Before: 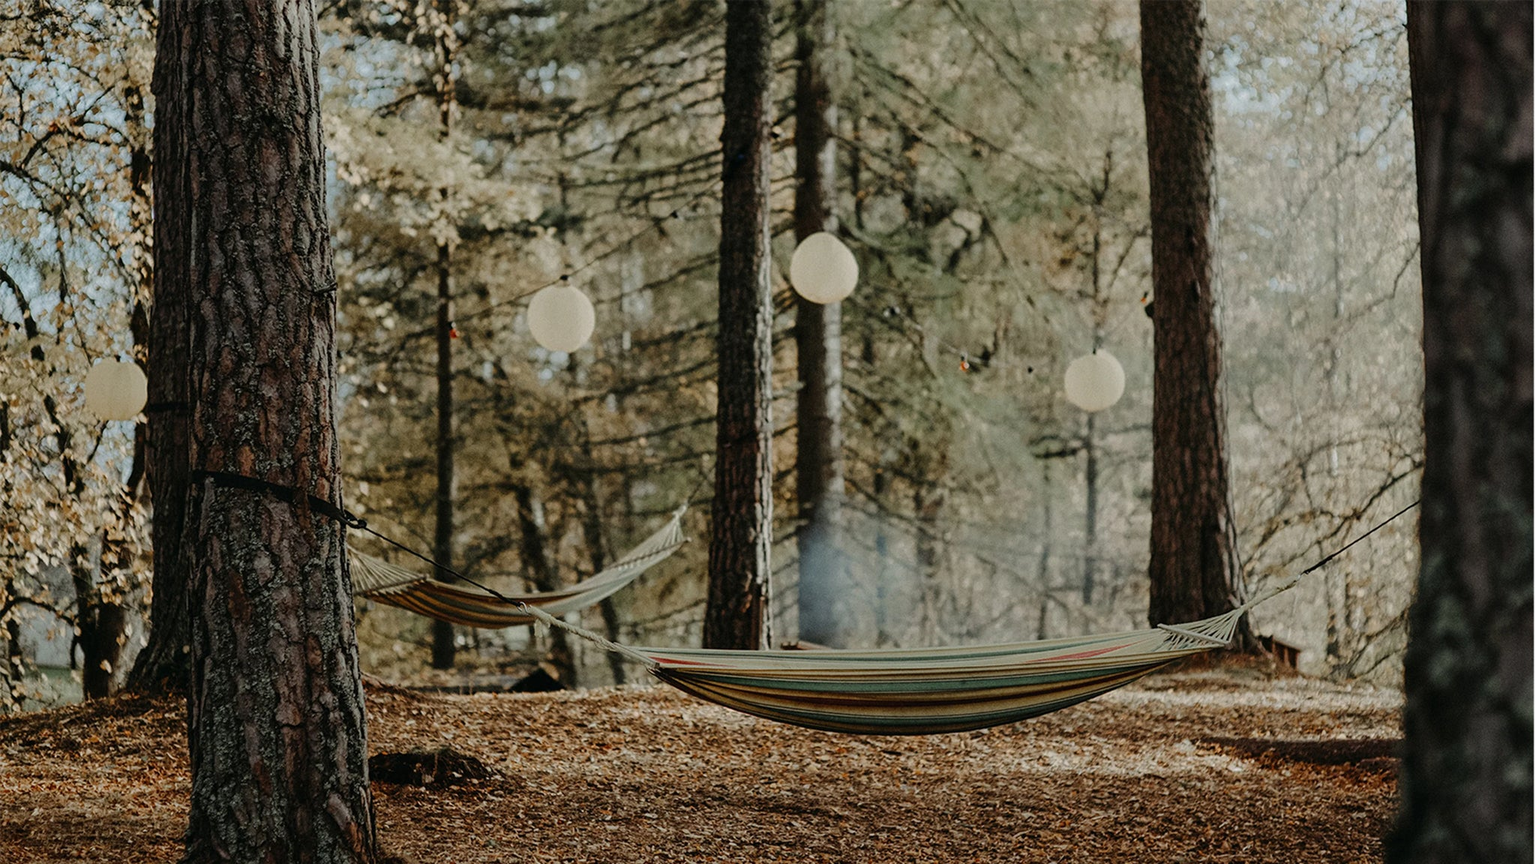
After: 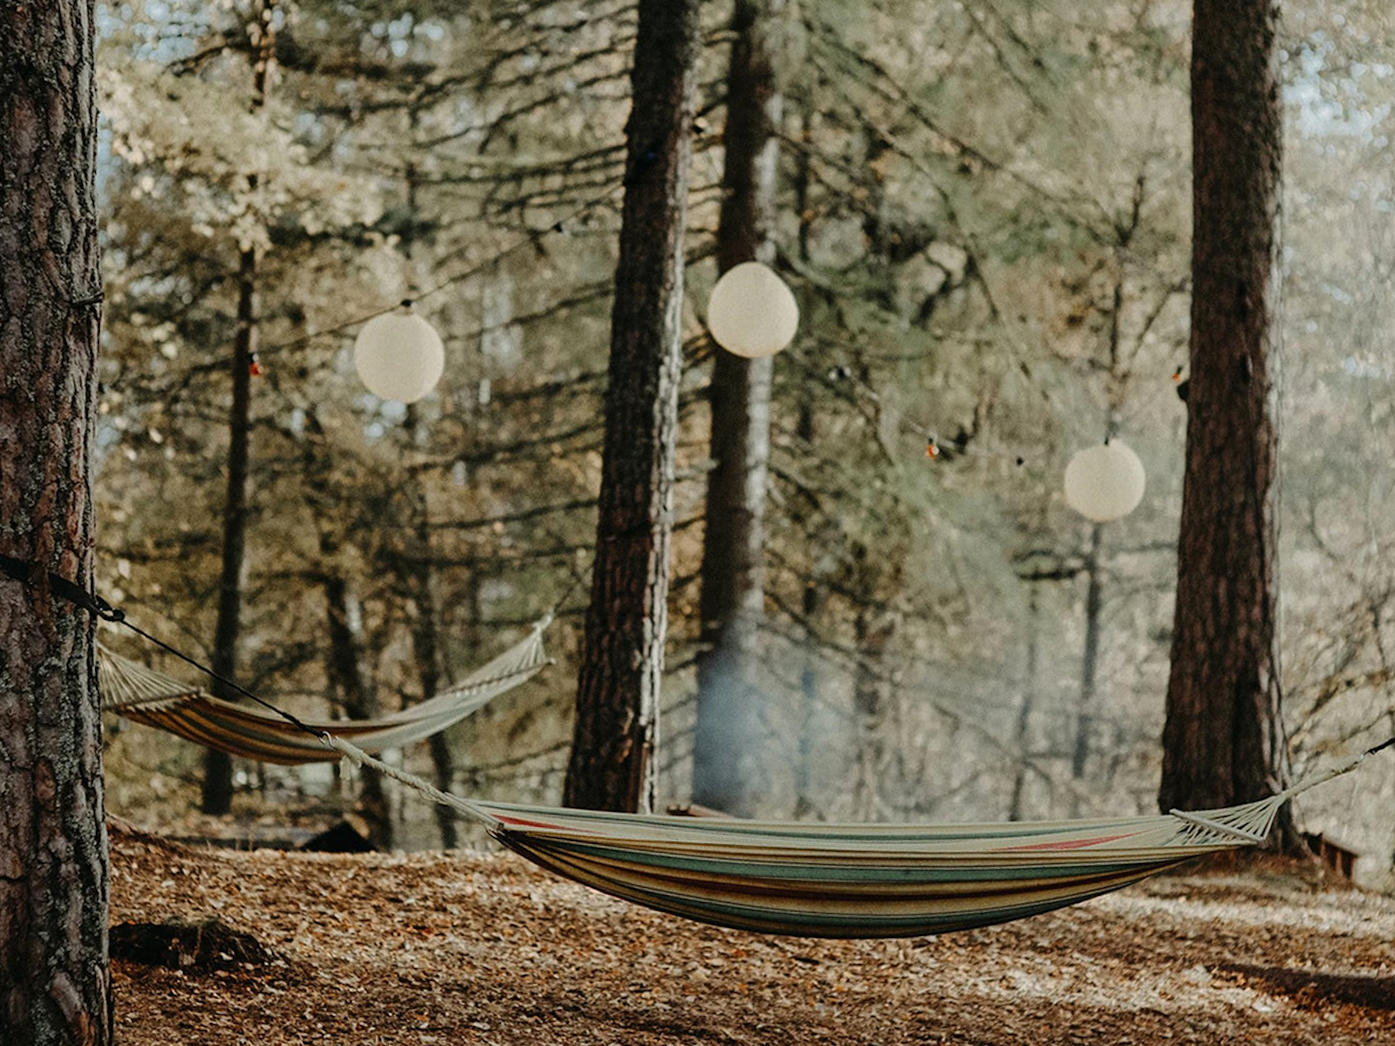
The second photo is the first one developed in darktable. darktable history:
levels: levels [0, 0.474, 0.947]
crop and rotate: angle -3.27°, left 14.277%, top 0.028%, right 10.766%, bottom 0.028%
